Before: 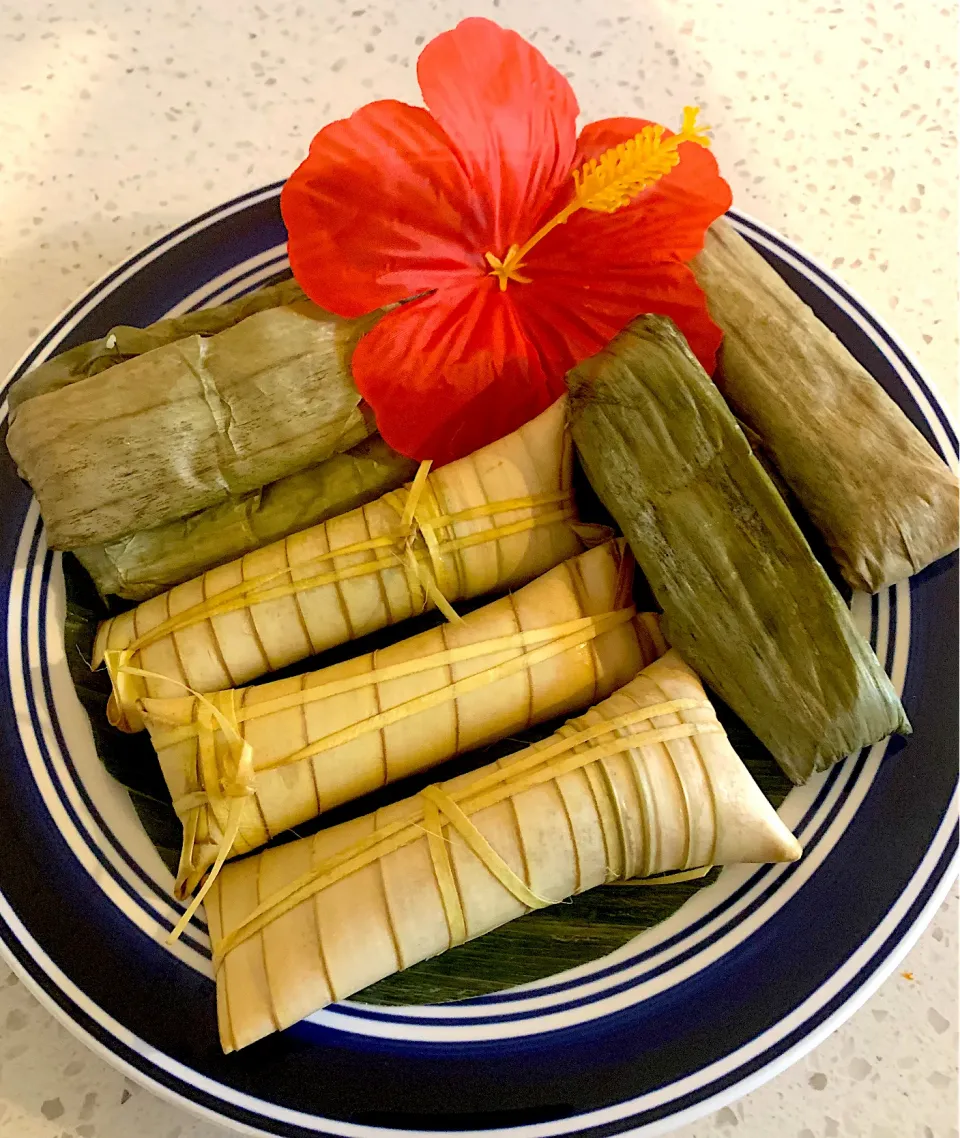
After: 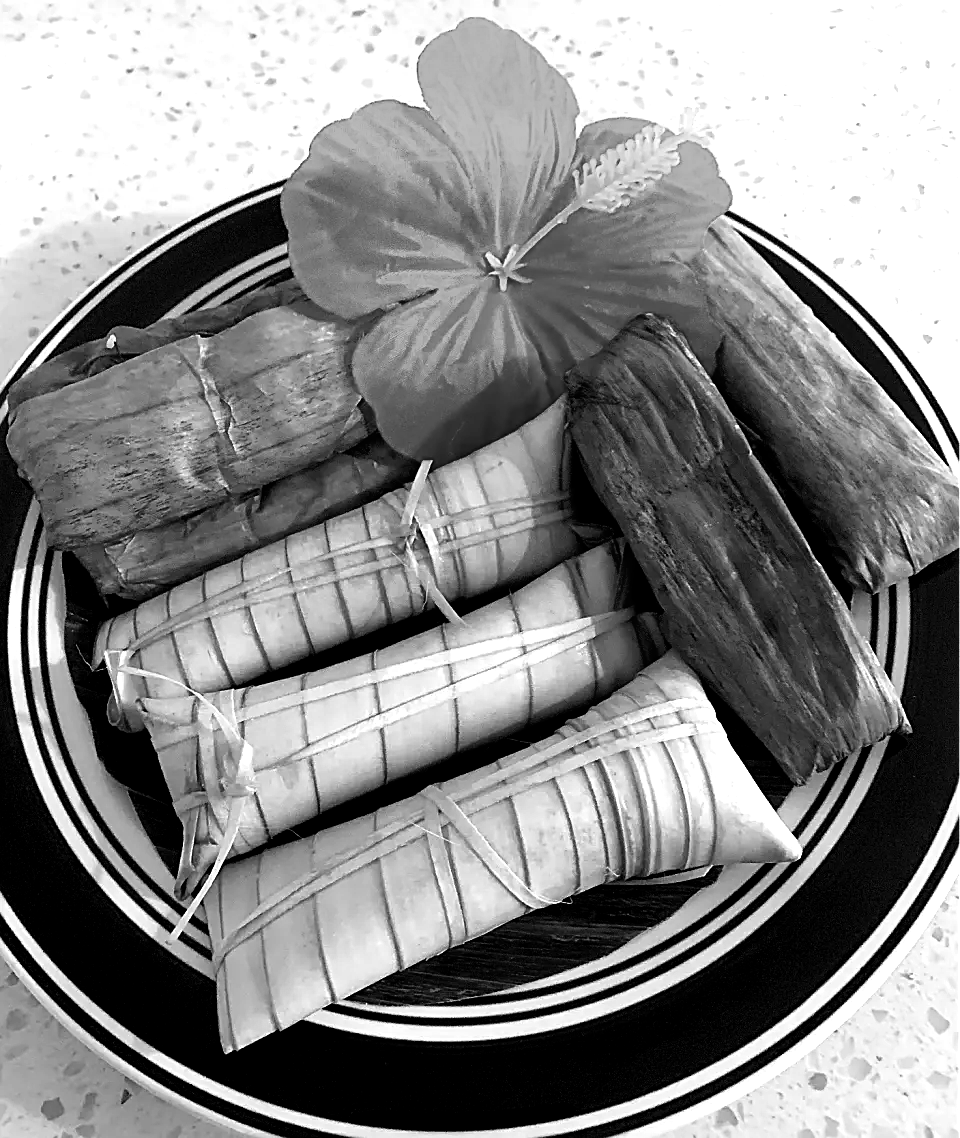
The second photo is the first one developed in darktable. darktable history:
color balance rgb: perceptual saturation grading › global saturation 20%, perceptual saturation grading › highlights -25%, perceptual saturation grading › shadows 50%
monochrome: a 32, b 64, size 2.3
sharpen: on, module defaults
color balance: mode lift, gamma, gain (sRGB), lift [1.014, 0.966, 0.918, 0.87], gamma [0.86, 0.734, 0.918, 0.976], gain [1.063, 1.13, 1.063, 0.86]
